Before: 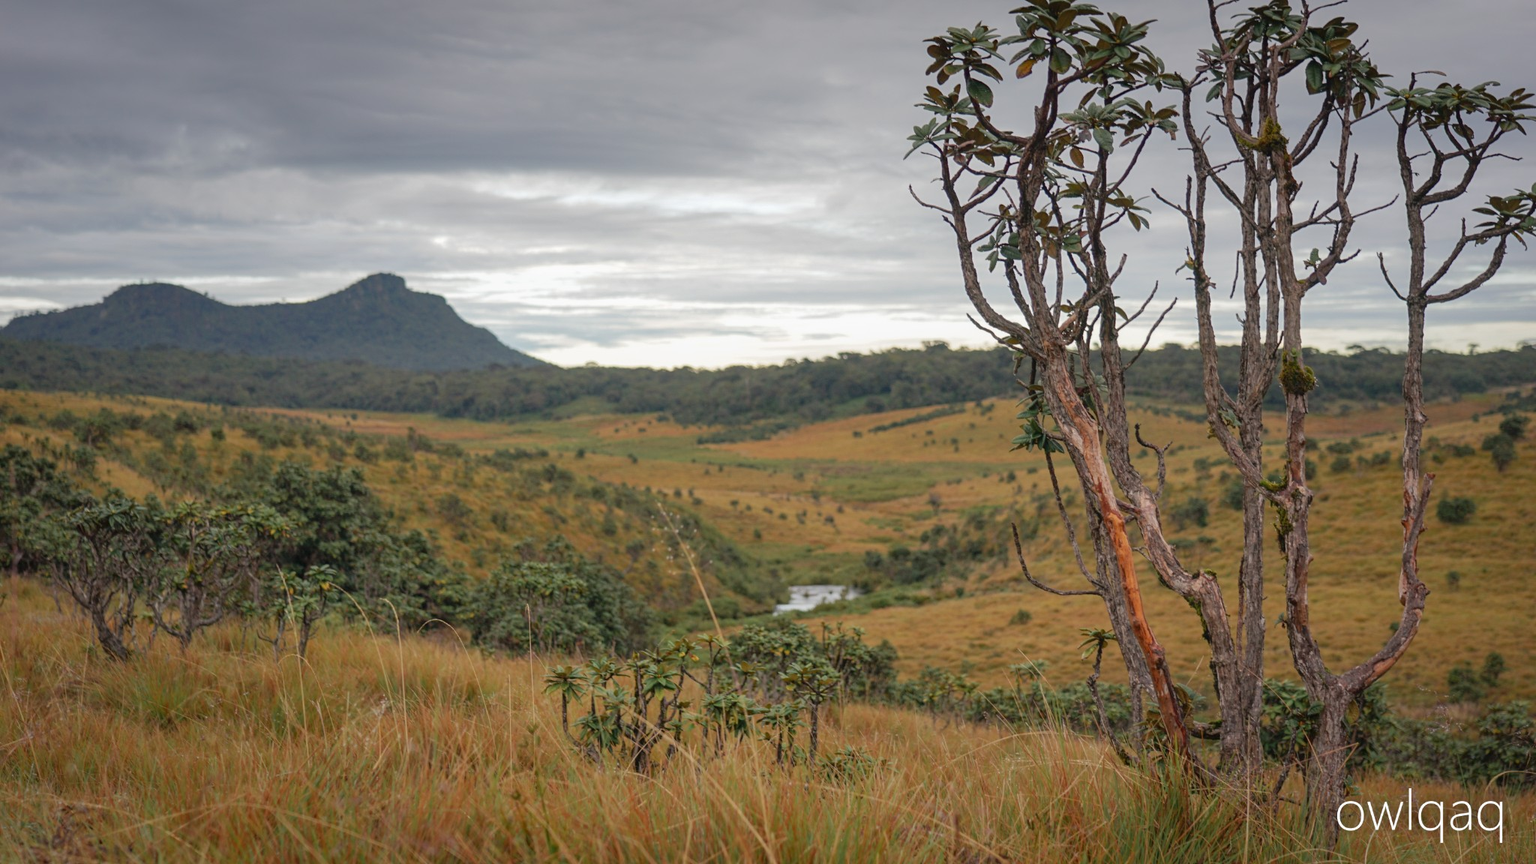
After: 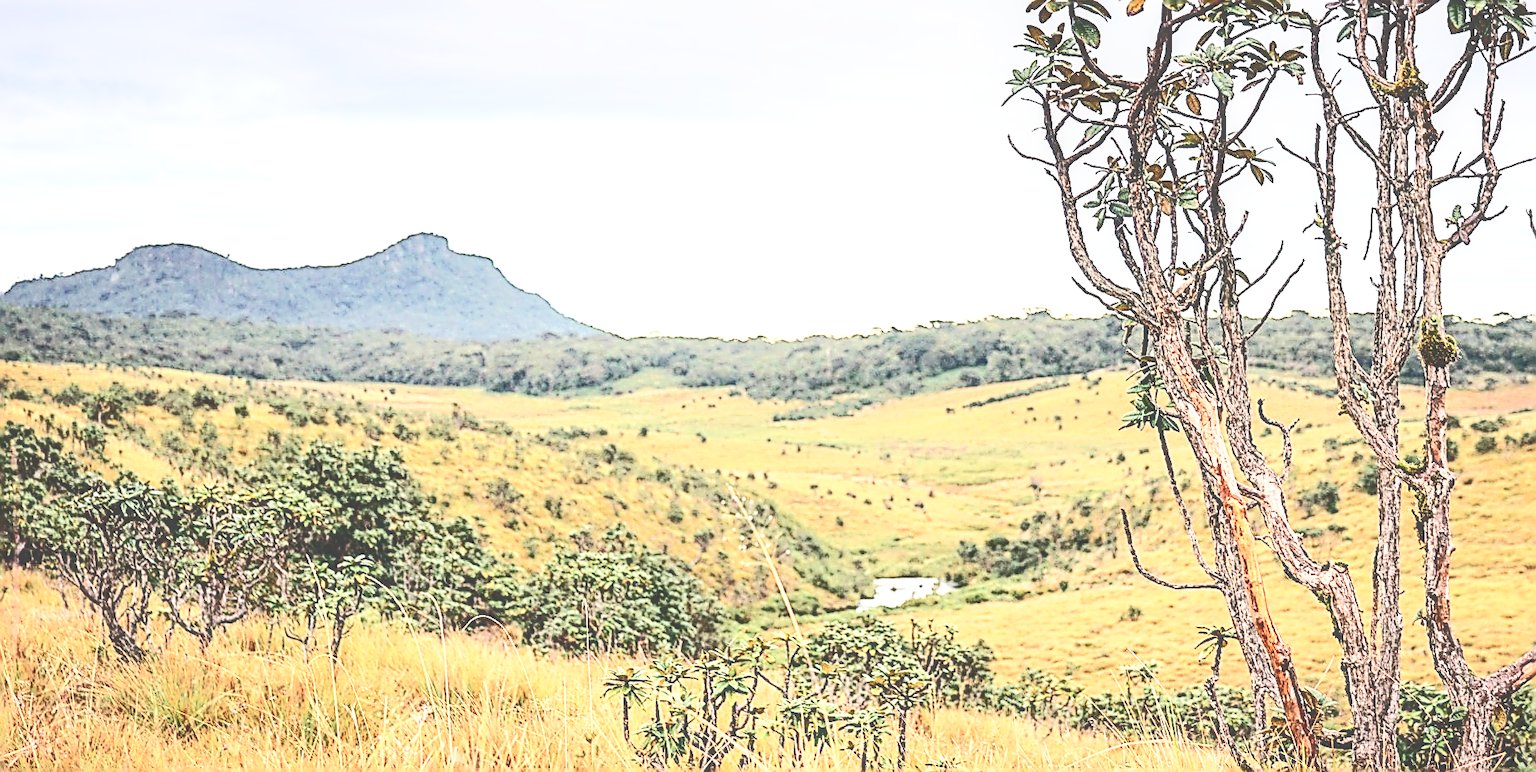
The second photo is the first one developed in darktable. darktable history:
tone curve: curves: ch0 [(0, 0) (0.003, 0.301) (0.011, 0.302) (0.025, 0.307) (0.044, 0.313) (0.069, 0.316) (0.1, 0.322) (0.136, 0.325) (0.177, 0.341) (0.224, 0.358) (0.277, 0.386) (0.335, 0.429) (0.399, 0.486) (0.468, 0.556) (0.543, 0.644) (0.623, 0.728) (0.709, 0.796) (0.801, 0.854) (0.898, 0.908) (1, 1)], color space Lab, independent channels, preserve colors none
contrast brightness saturation: contrast 0.428, brightness 0.561, saturation -0.191
exposure: compensate exposure bias true, compensate highlight preservation false
crop: top 7.441%, right 9.741%, bottom 11.902%
local contrast: detail 130%
base curve: curves: ch0 [(0, 0) (0.007, 0.004) (0.027, 0.03) (0.046, 0.07) (0.207, 0.54) (0.442, 0.872) (0.673, 0.972) (1, 1)], preserve colors none
sharpen: amount 1.989
